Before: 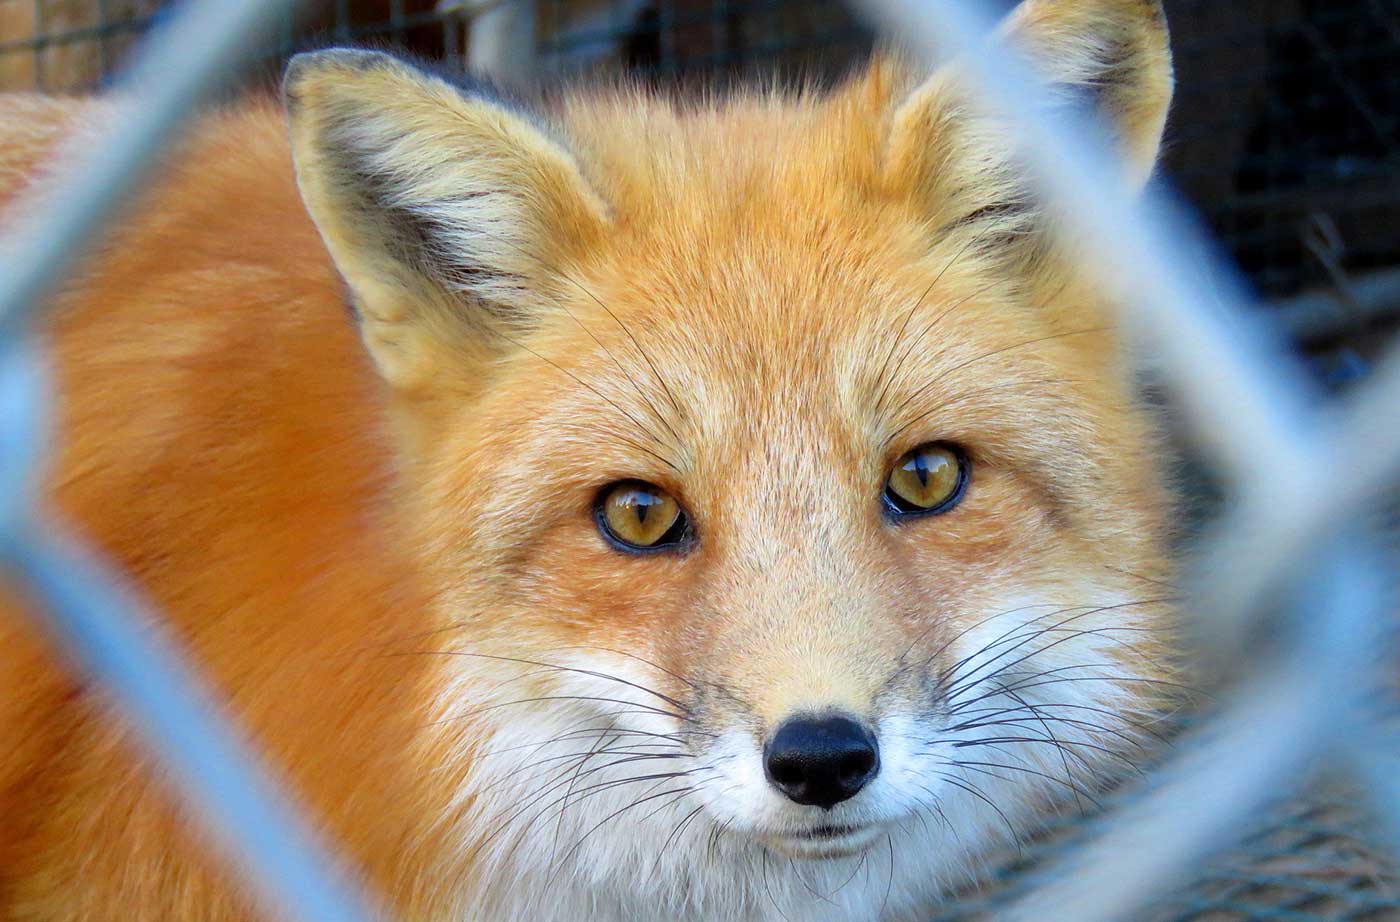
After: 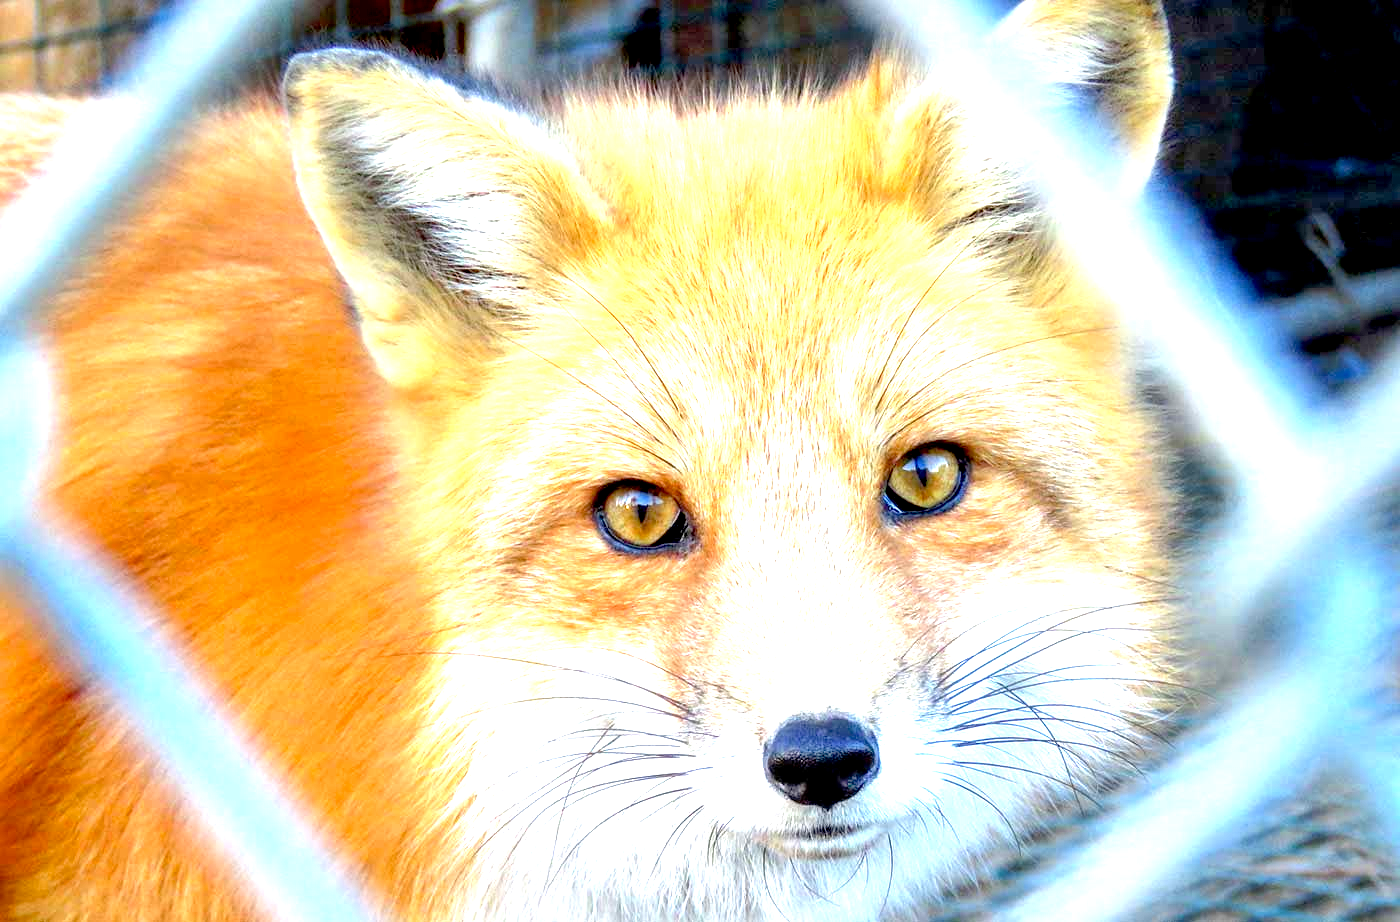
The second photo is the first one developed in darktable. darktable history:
exposure: black level correction 0.009, exposure 1.432 EV, compensate highlight preservation false
local contrast: on, module defaults
